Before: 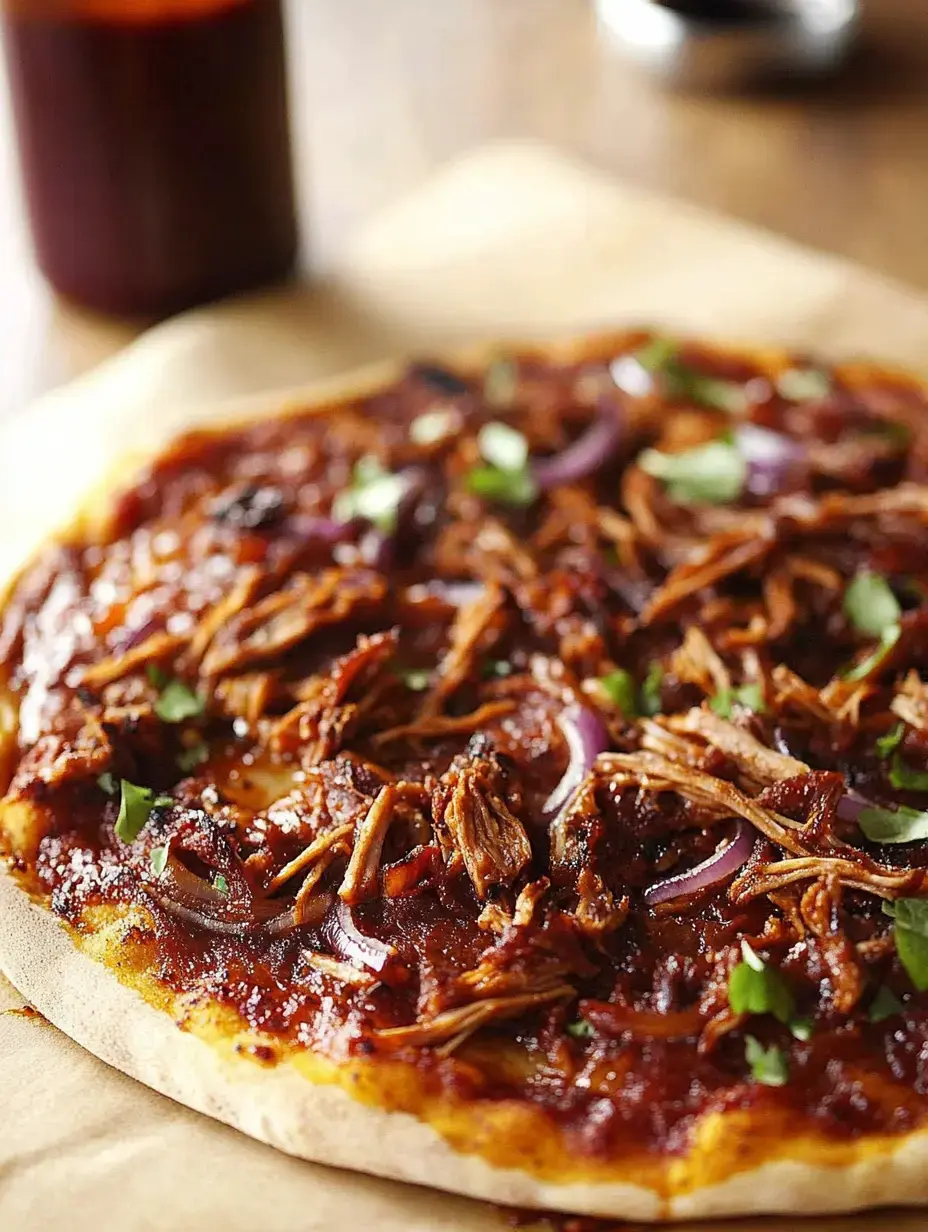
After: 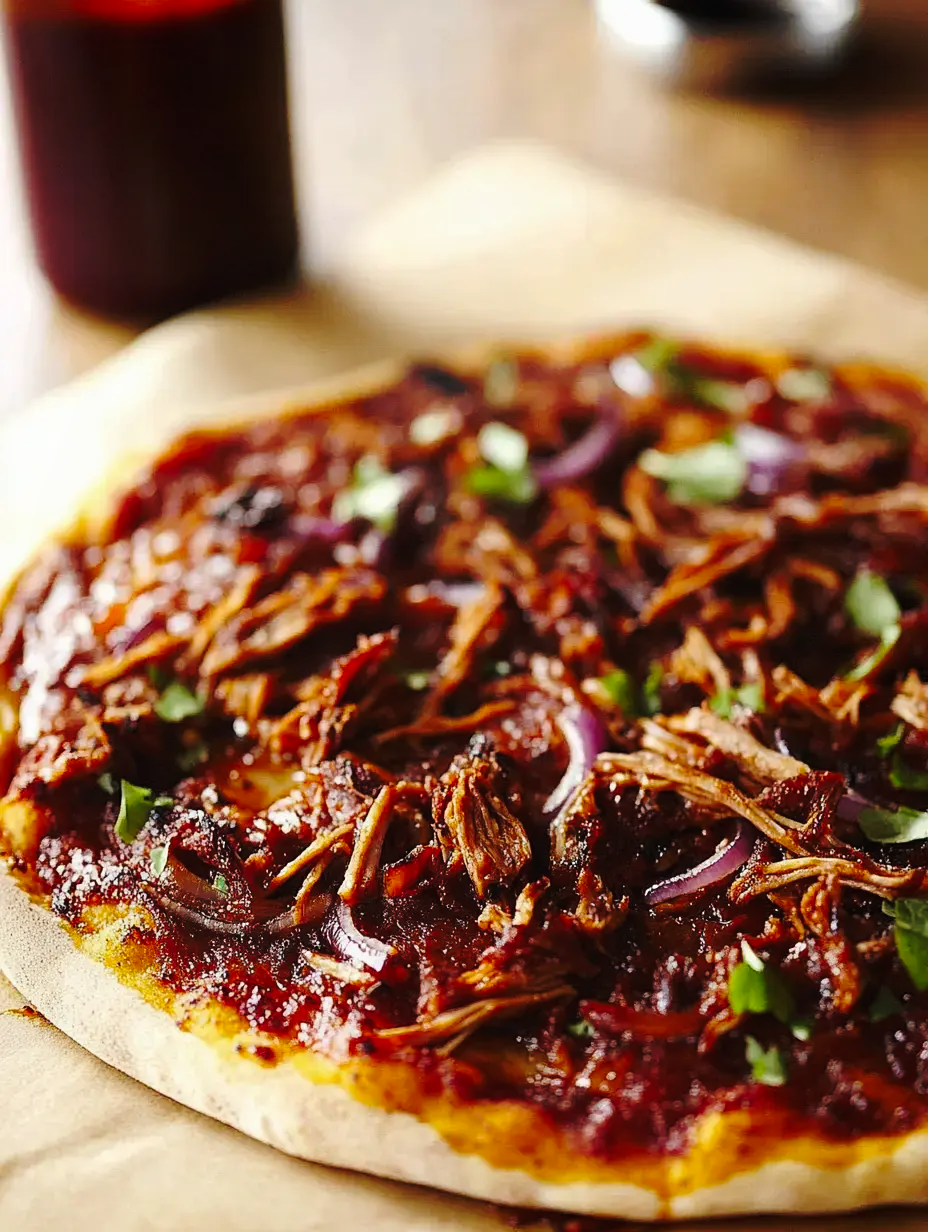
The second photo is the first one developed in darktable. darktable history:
local contrast: mode bilateral grid, contrast 99, coarseness 99, detail 90%, midtone range 0.2
base curve: curves: ch0 [(0, 0) (0.073, 0.04) (0.157, 0.139) (0.492, 0.492) (0.758, 0.758) (1, 1)], preserve colors none
